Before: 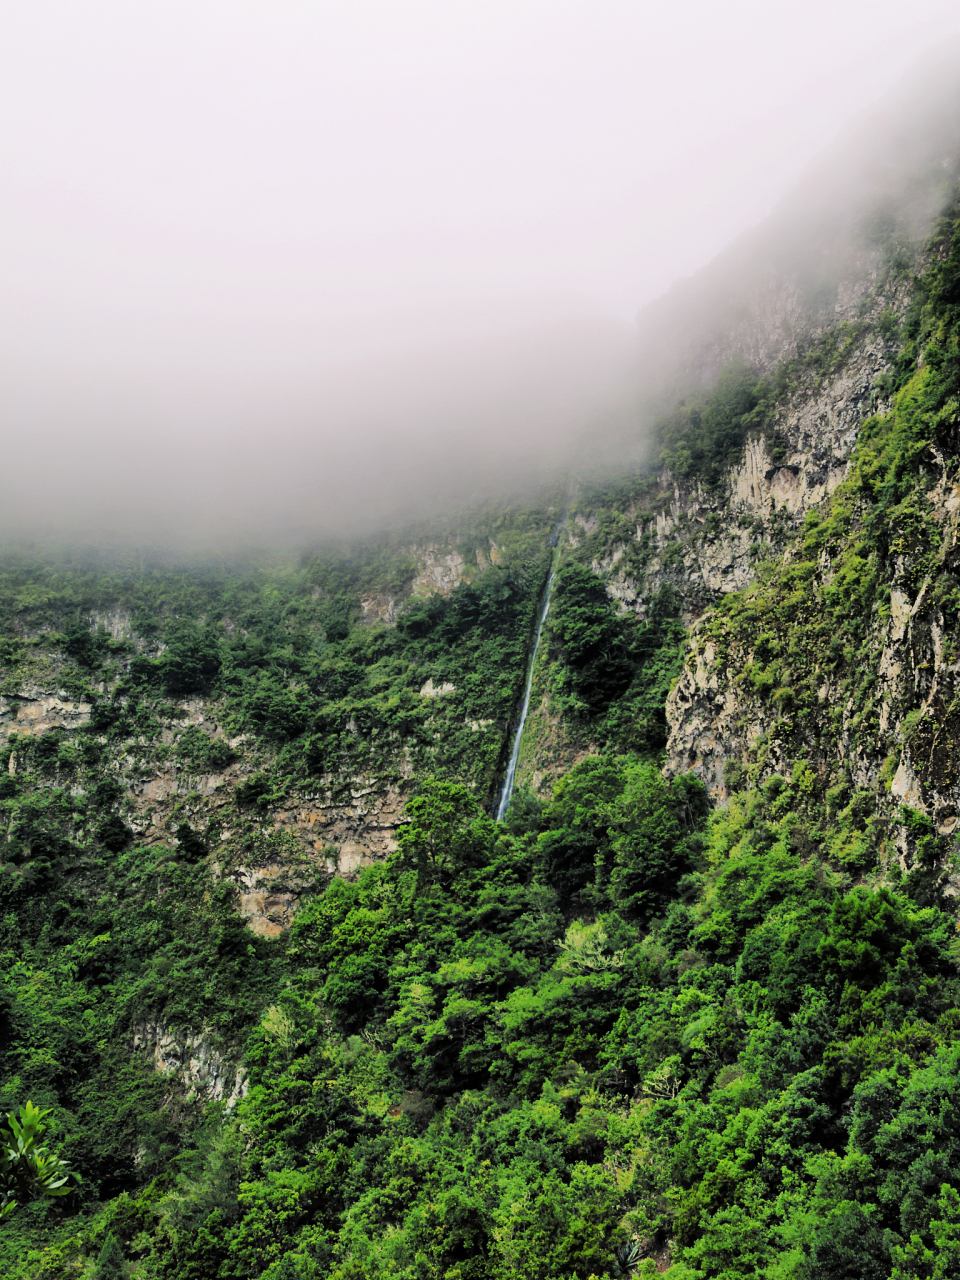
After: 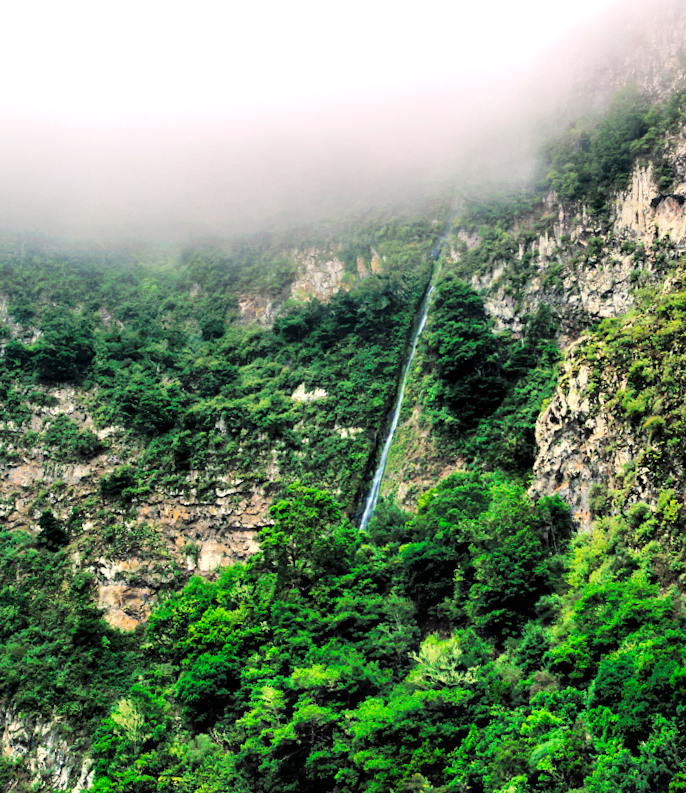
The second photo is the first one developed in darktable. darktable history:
exposure: black level correction 0, exposure 0.692 EV, compensate highlight preservation false
crop and rotate: angle -3.87°, left 9.821%, top 20.479%, right 12.432%, bottom 12.077%
